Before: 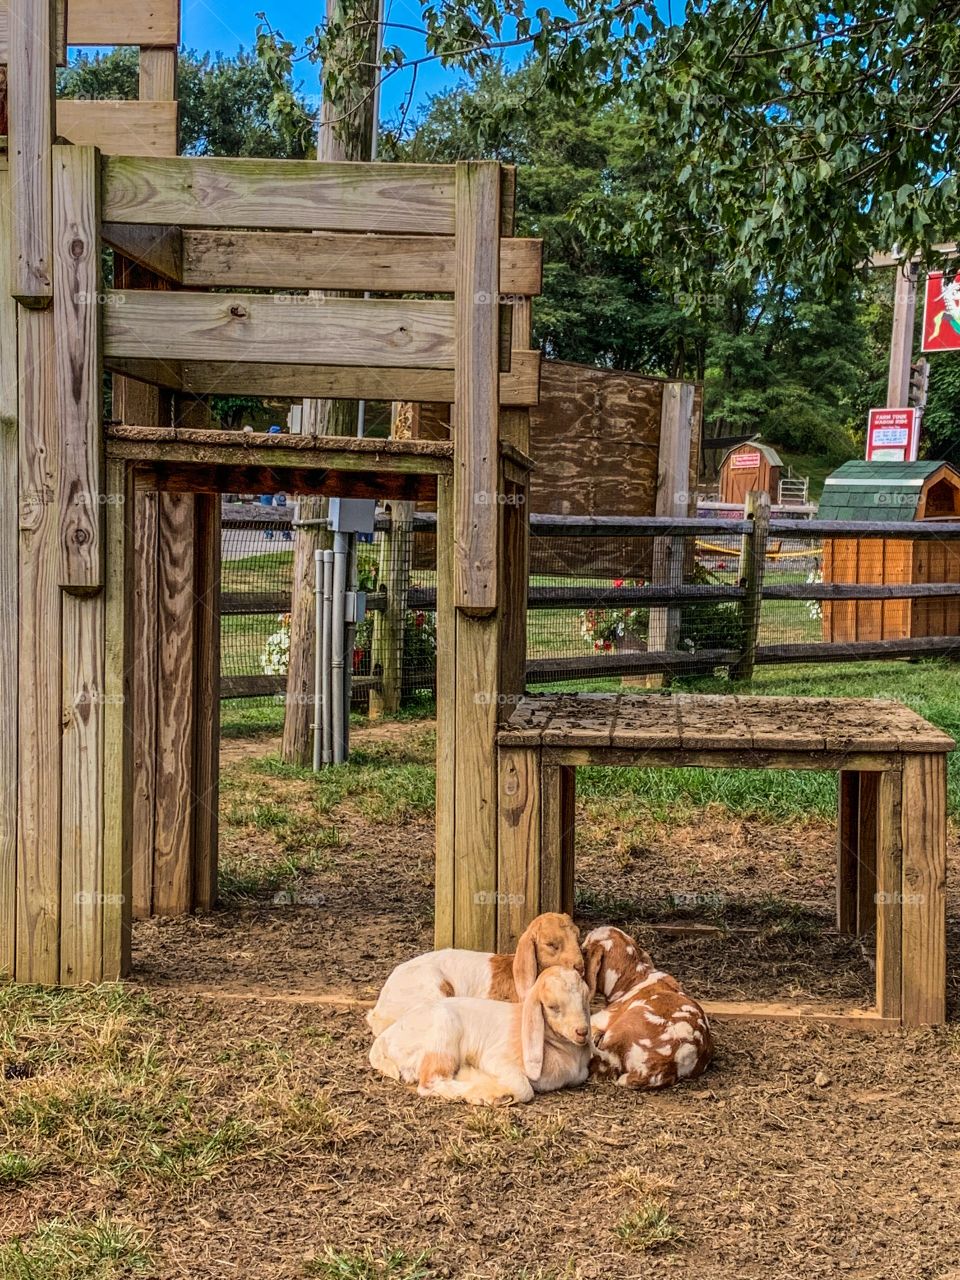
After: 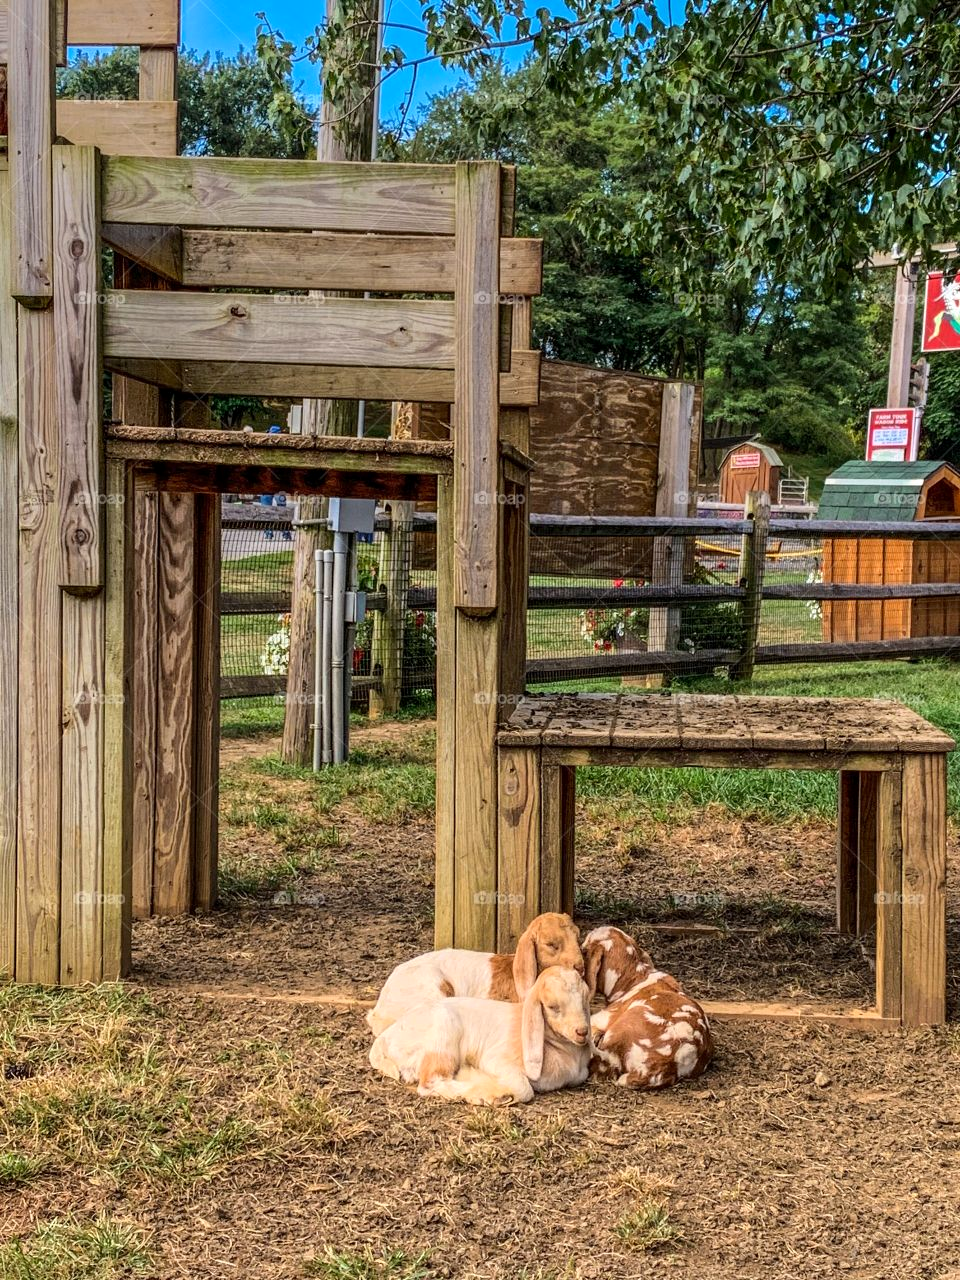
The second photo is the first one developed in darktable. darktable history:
exposure: black level correction 0.001, exposure 0.193 EV, compensate highlight preservation false
